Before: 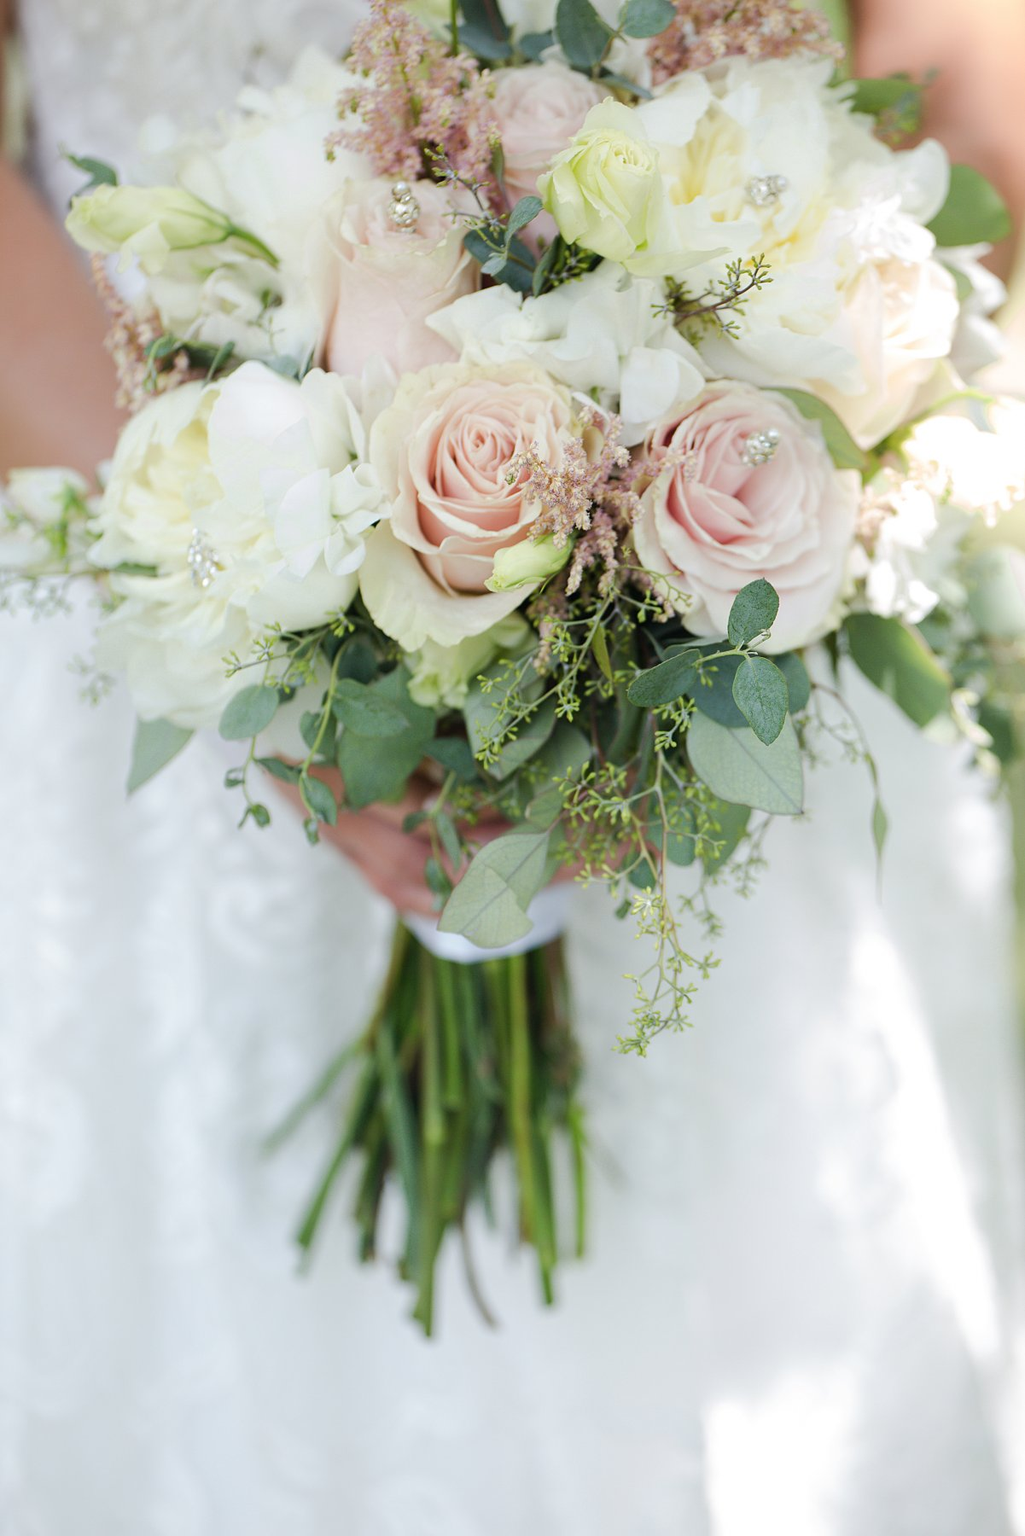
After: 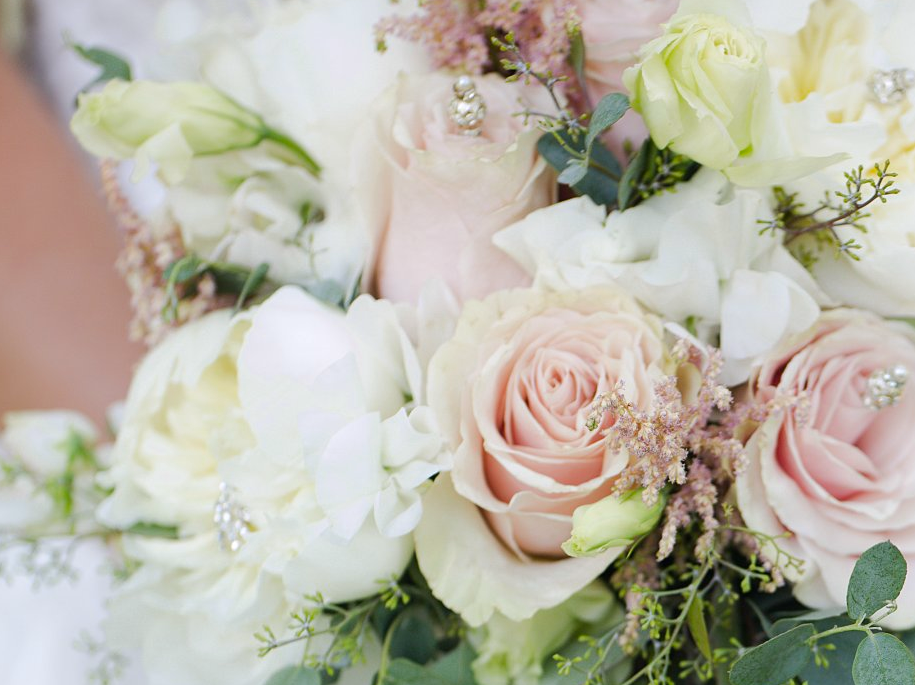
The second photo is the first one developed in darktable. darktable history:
white balance: red 1.009, blue 1.027
vibrance: vibrance 67%
crop: left 0.579%, top 7.627%, right 23.167%, bottom 54.275%
